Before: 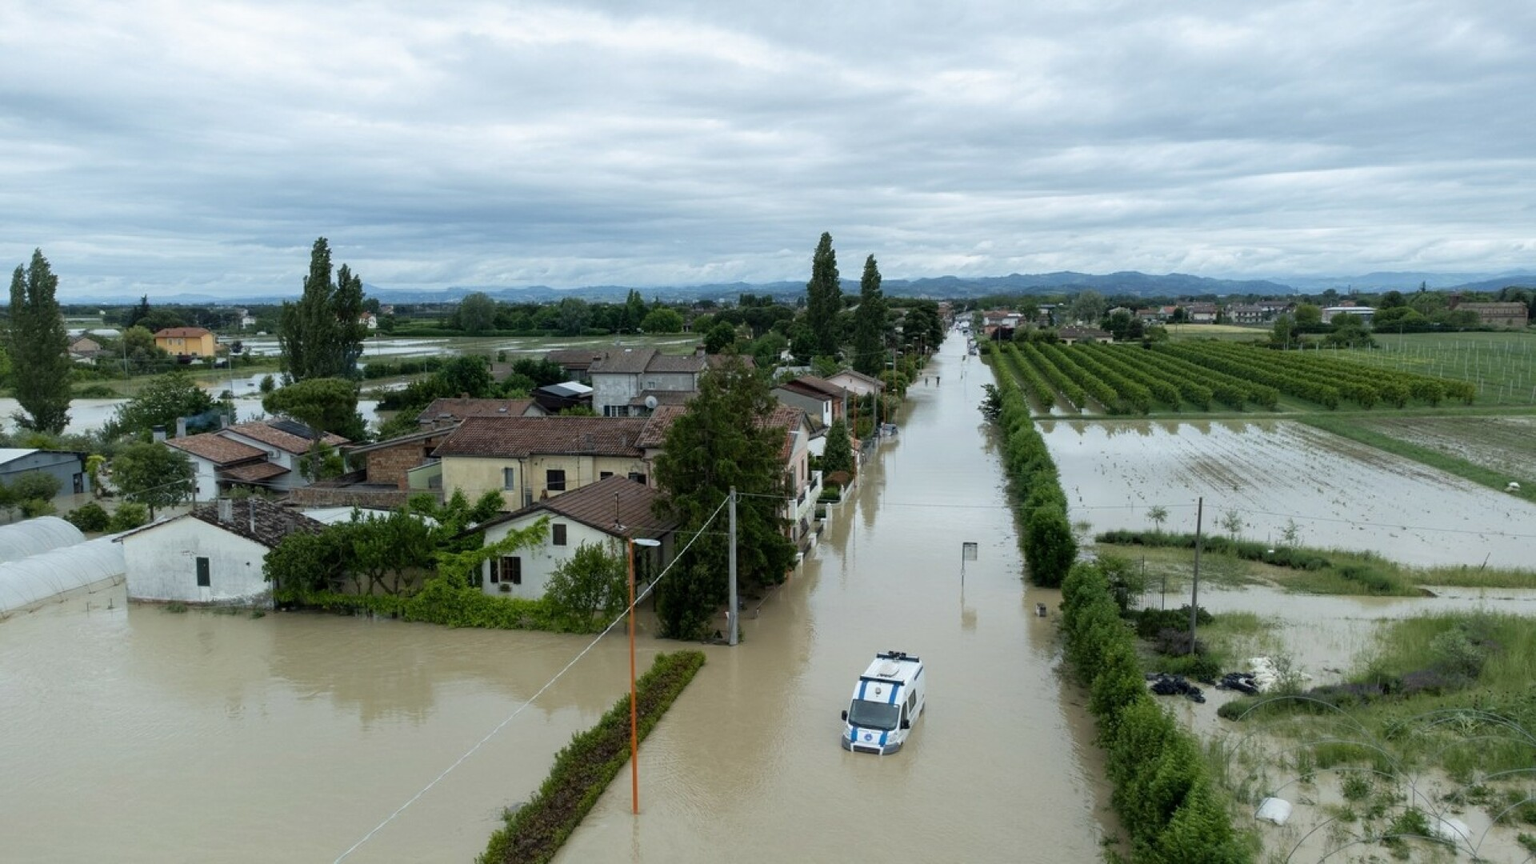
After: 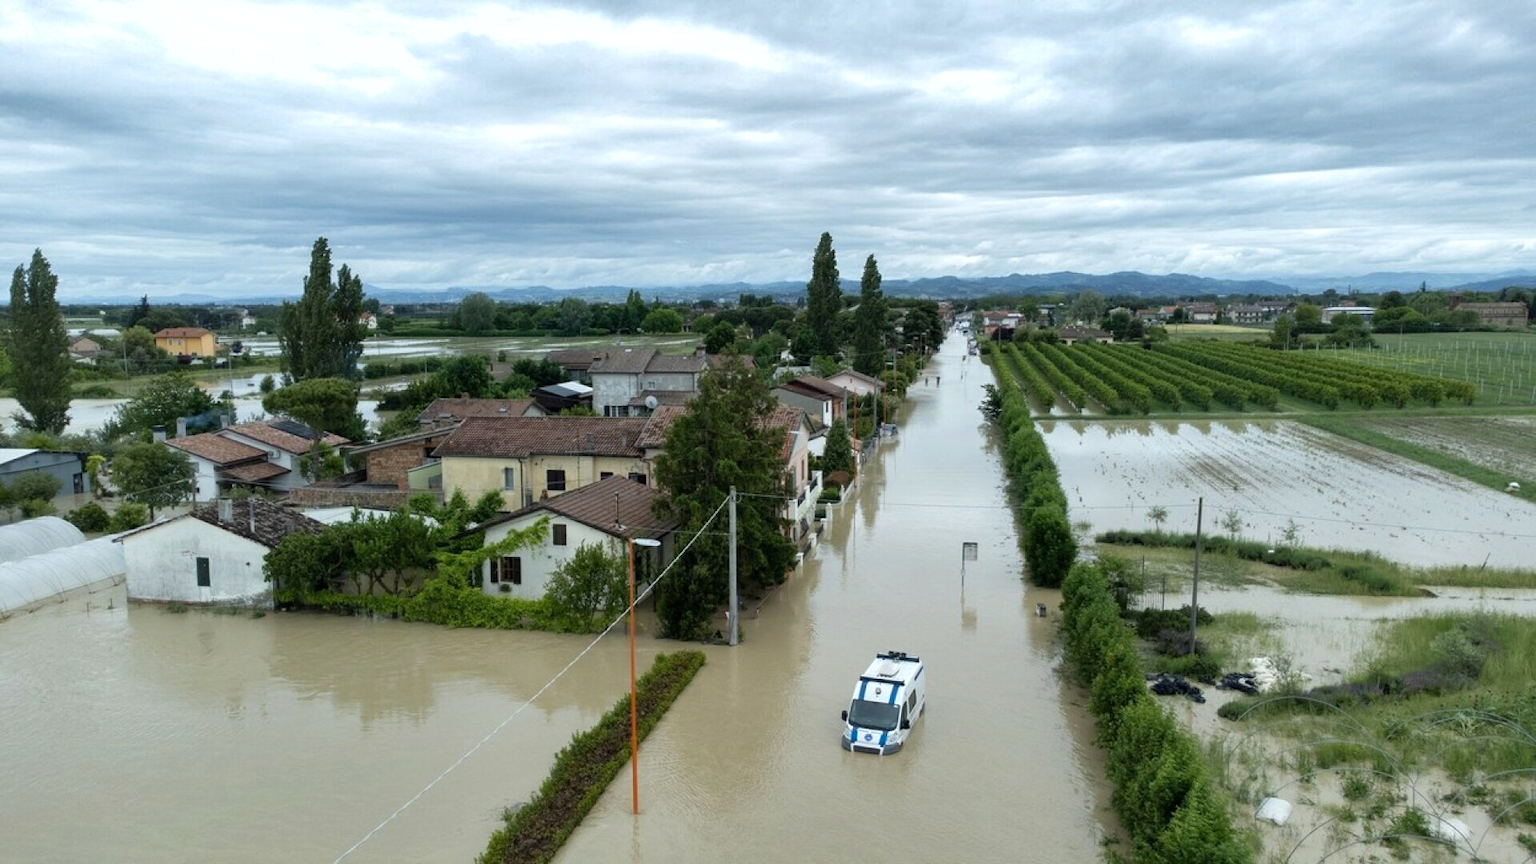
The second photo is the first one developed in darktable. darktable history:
shadows and highlights: soften with gaussian
exposure: exposure 0.244 EV, compensate exposure bias true, compensate highlight preservation false
